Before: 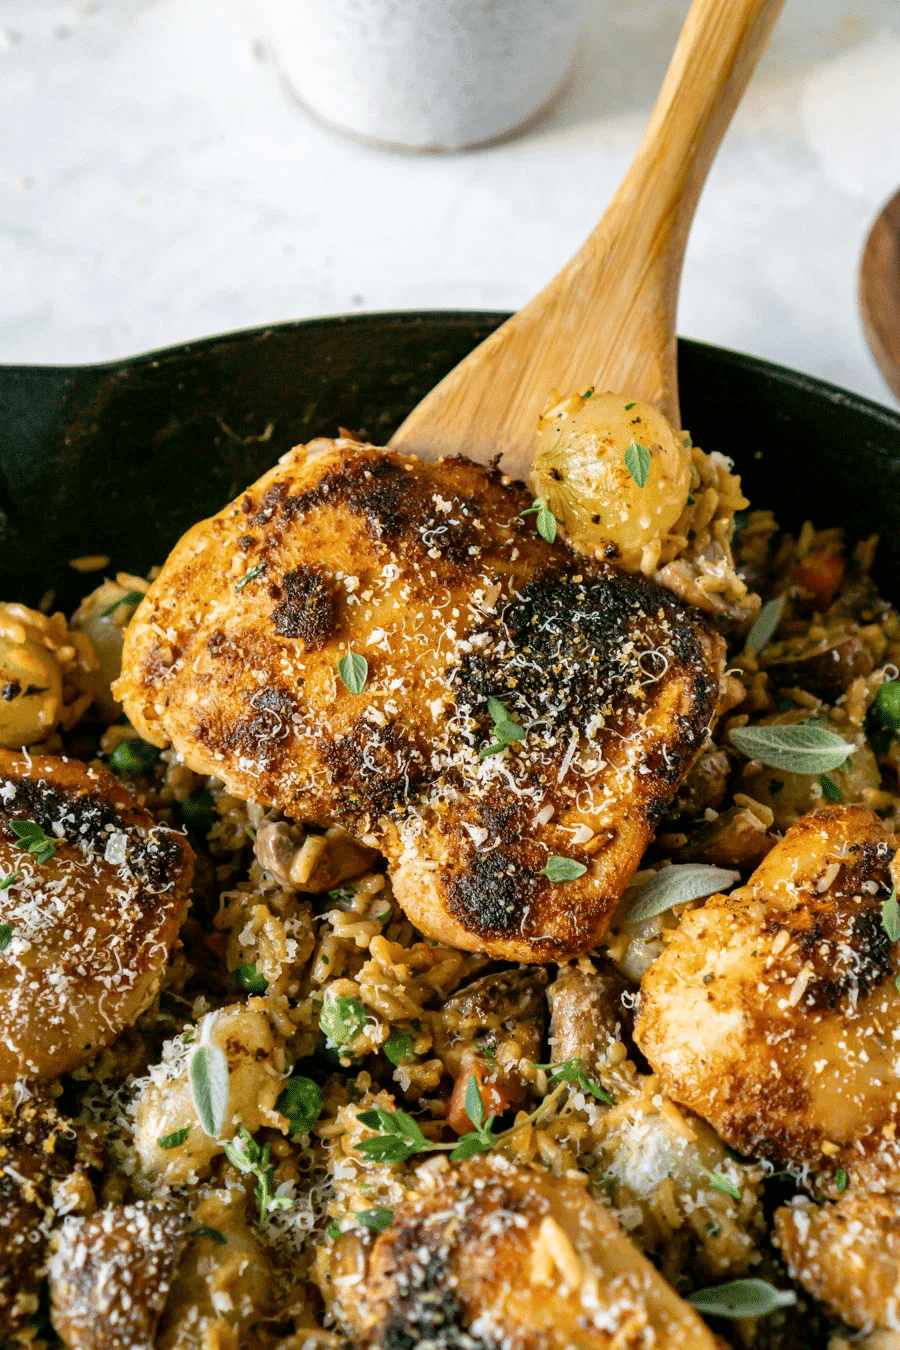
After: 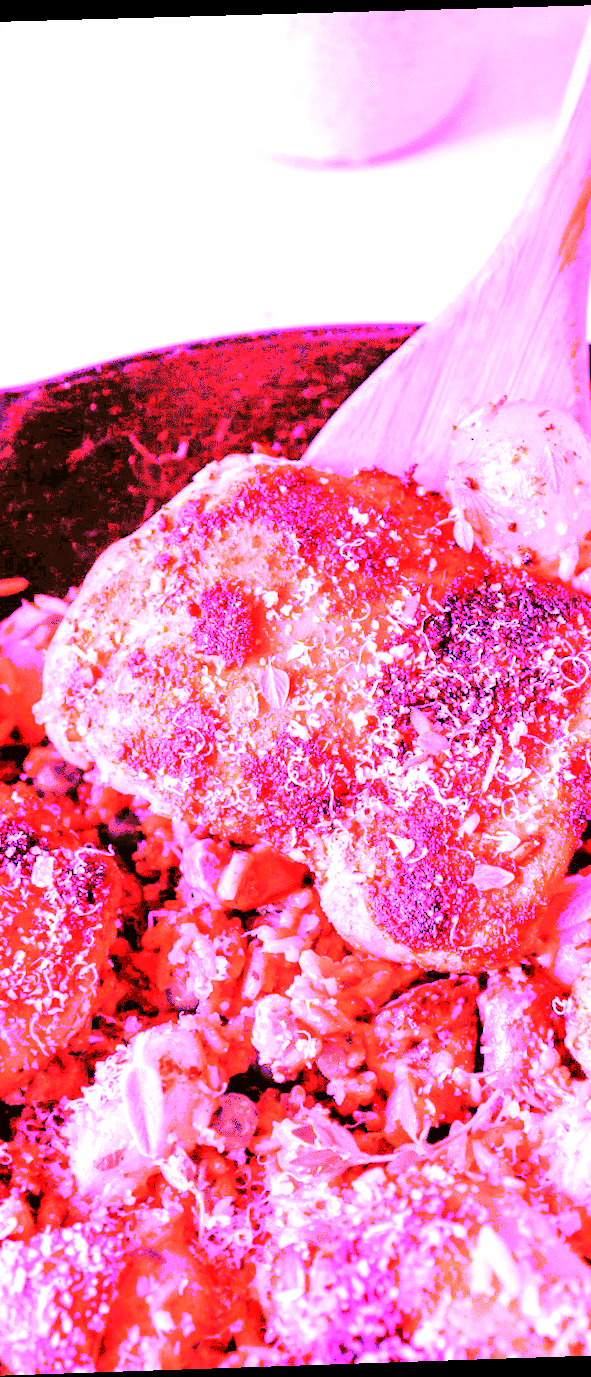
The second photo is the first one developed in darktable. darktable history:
white balance: red 8, blue 8
rotate and perspective: rotation -1.77°, lens shift (horizontal) 0.004, automatic cropping off
exposure: black level correction 0.001, exposure 0.5 EV, compensate exposure bias true, compensate highlight preservation false
crop: left 10.644%, right 26.528%
